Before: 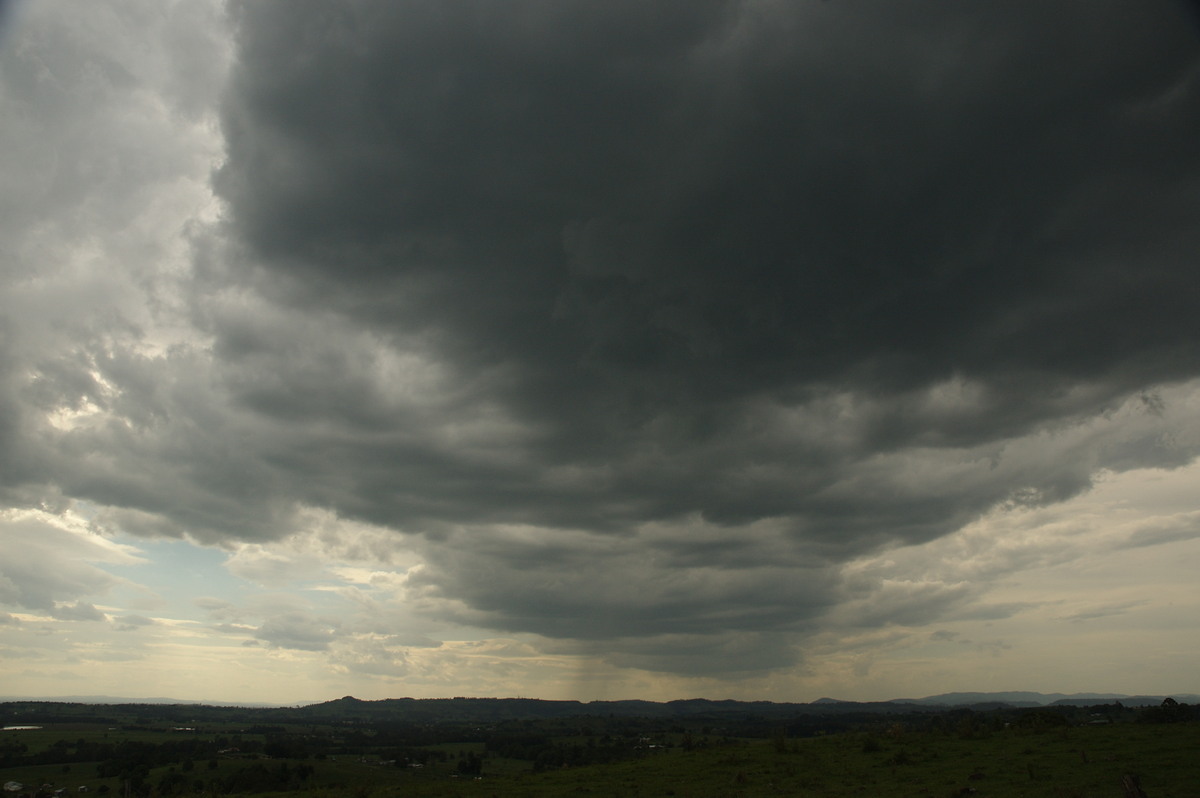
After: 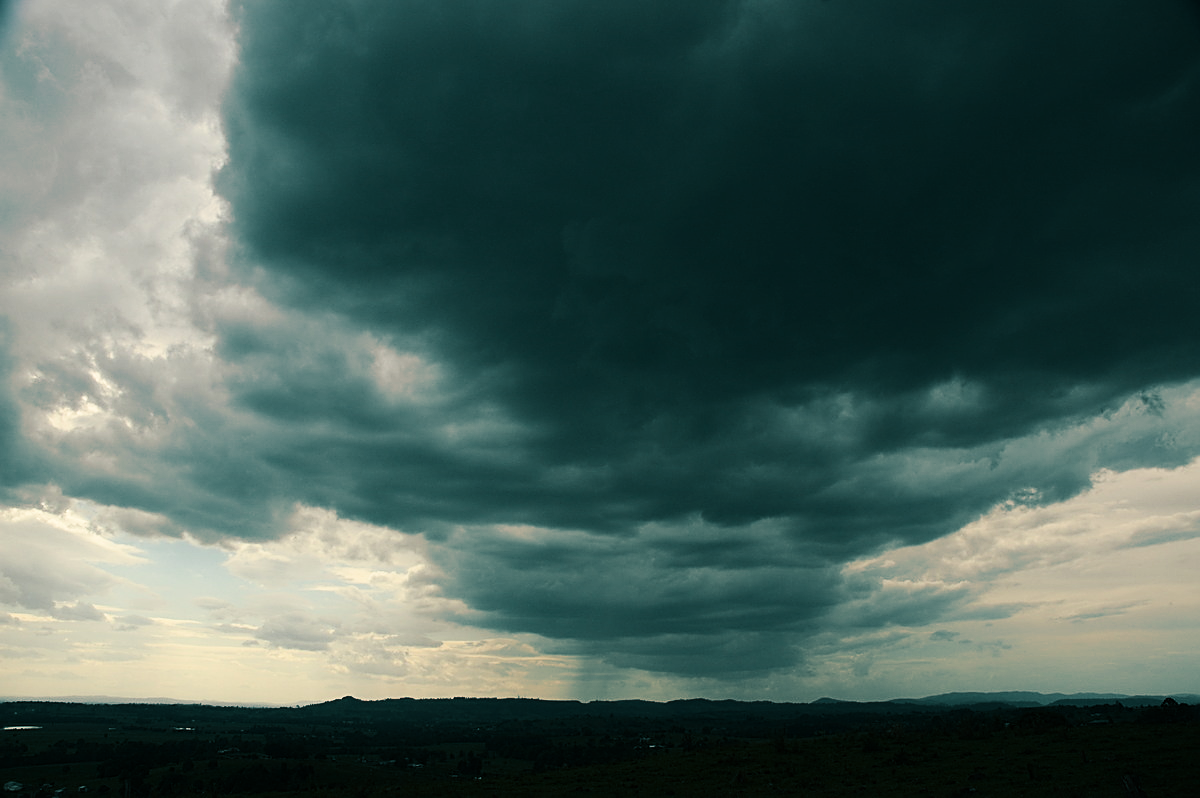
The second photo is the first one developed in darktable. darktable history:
split-toning: shadows › hue 186.43°, highlights › hue 49.29°, compress 30.29%
contrast brightness saturation: contrast 0.28
sharpen: on, module defaults
white balance: emerald 1
